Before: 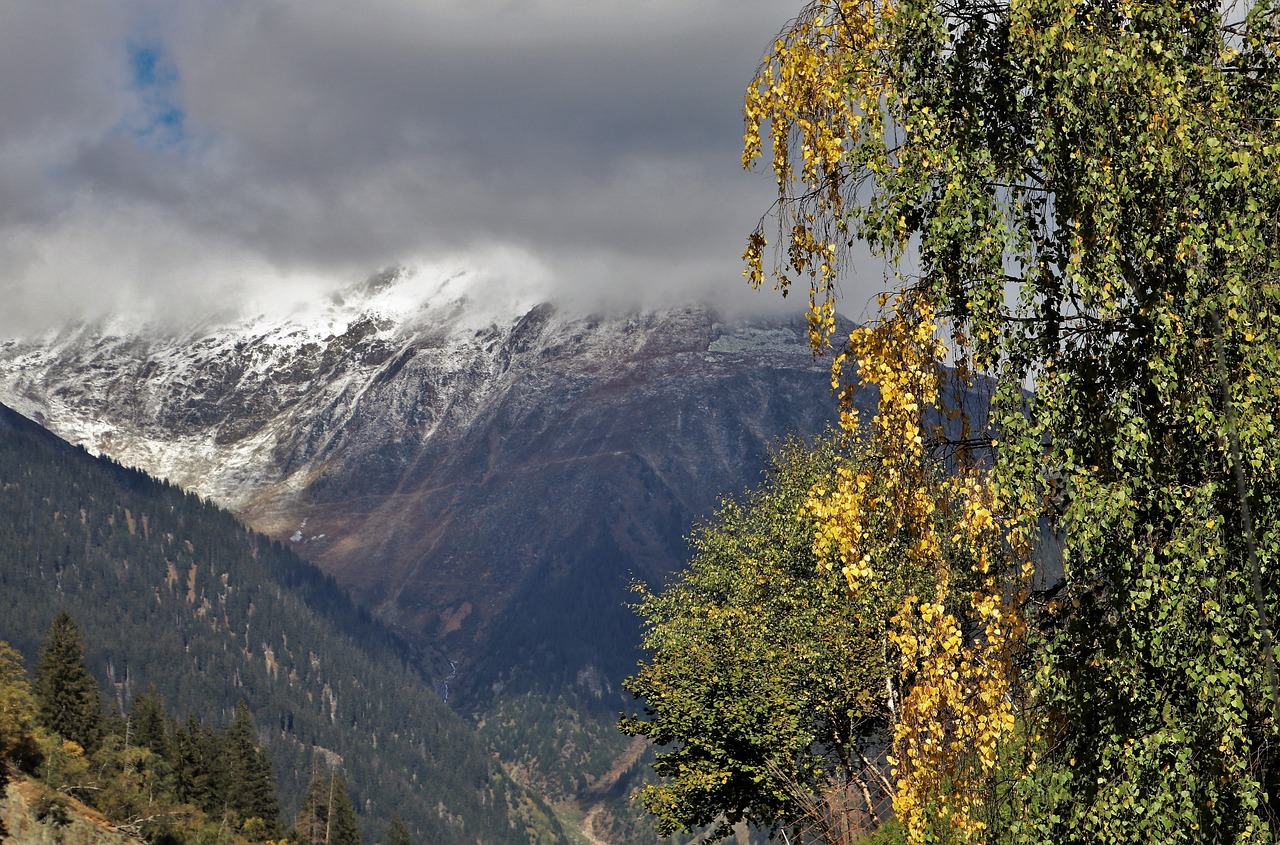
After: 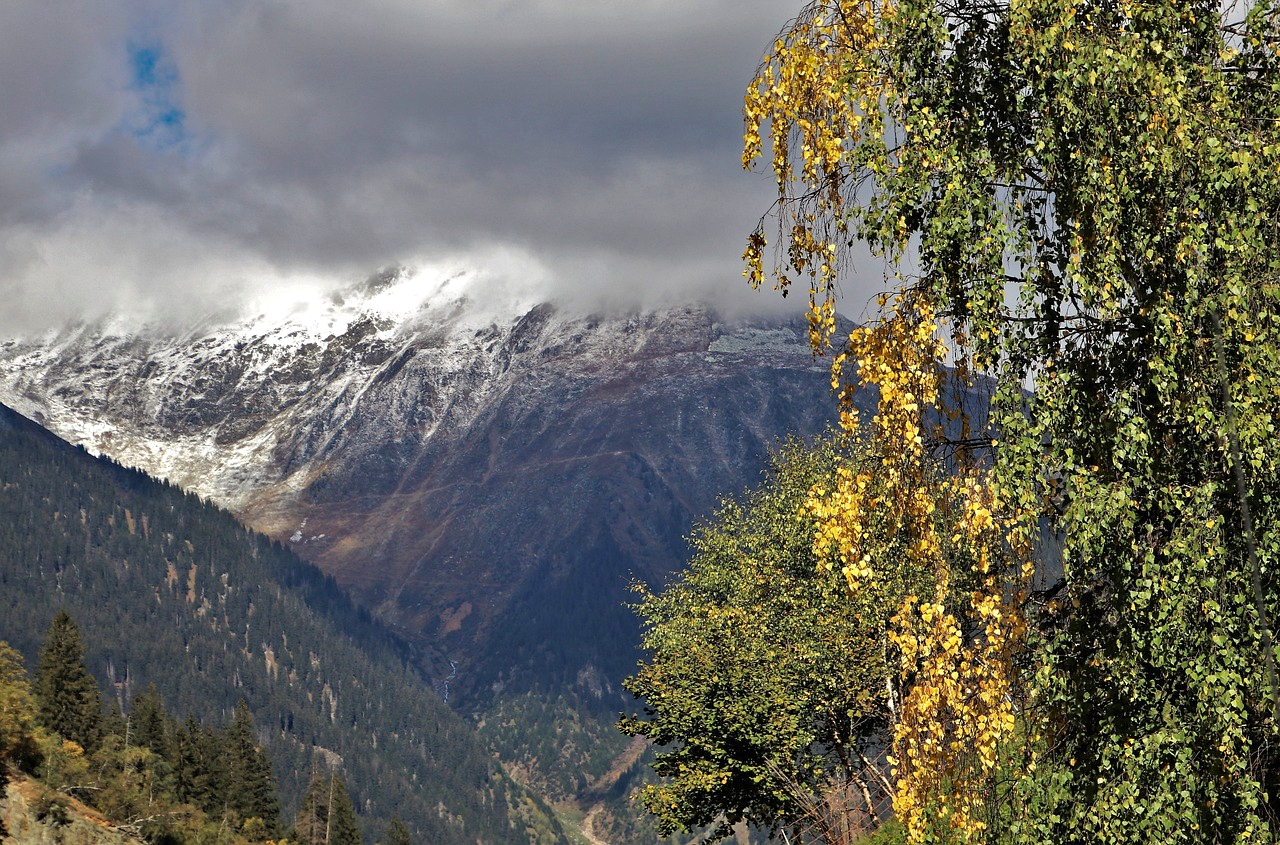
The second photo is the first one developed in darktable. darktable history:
exposure: exposure 0.2 EV, compensate highlight preservation false
haze removal: compatibility mode true, adaptive false
